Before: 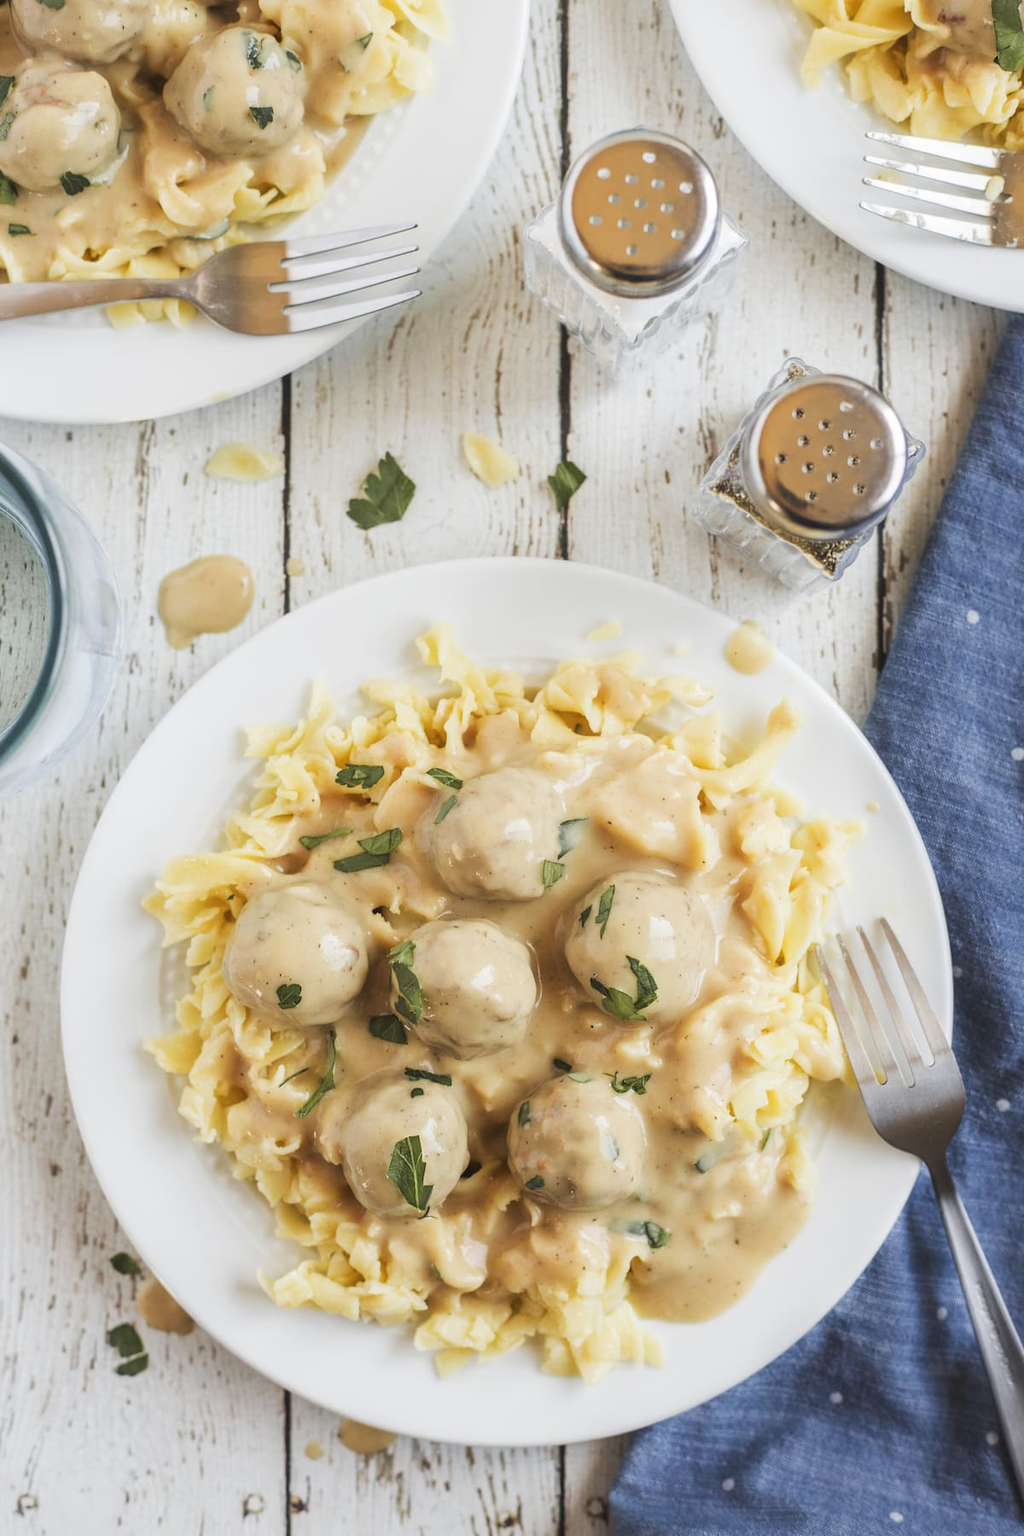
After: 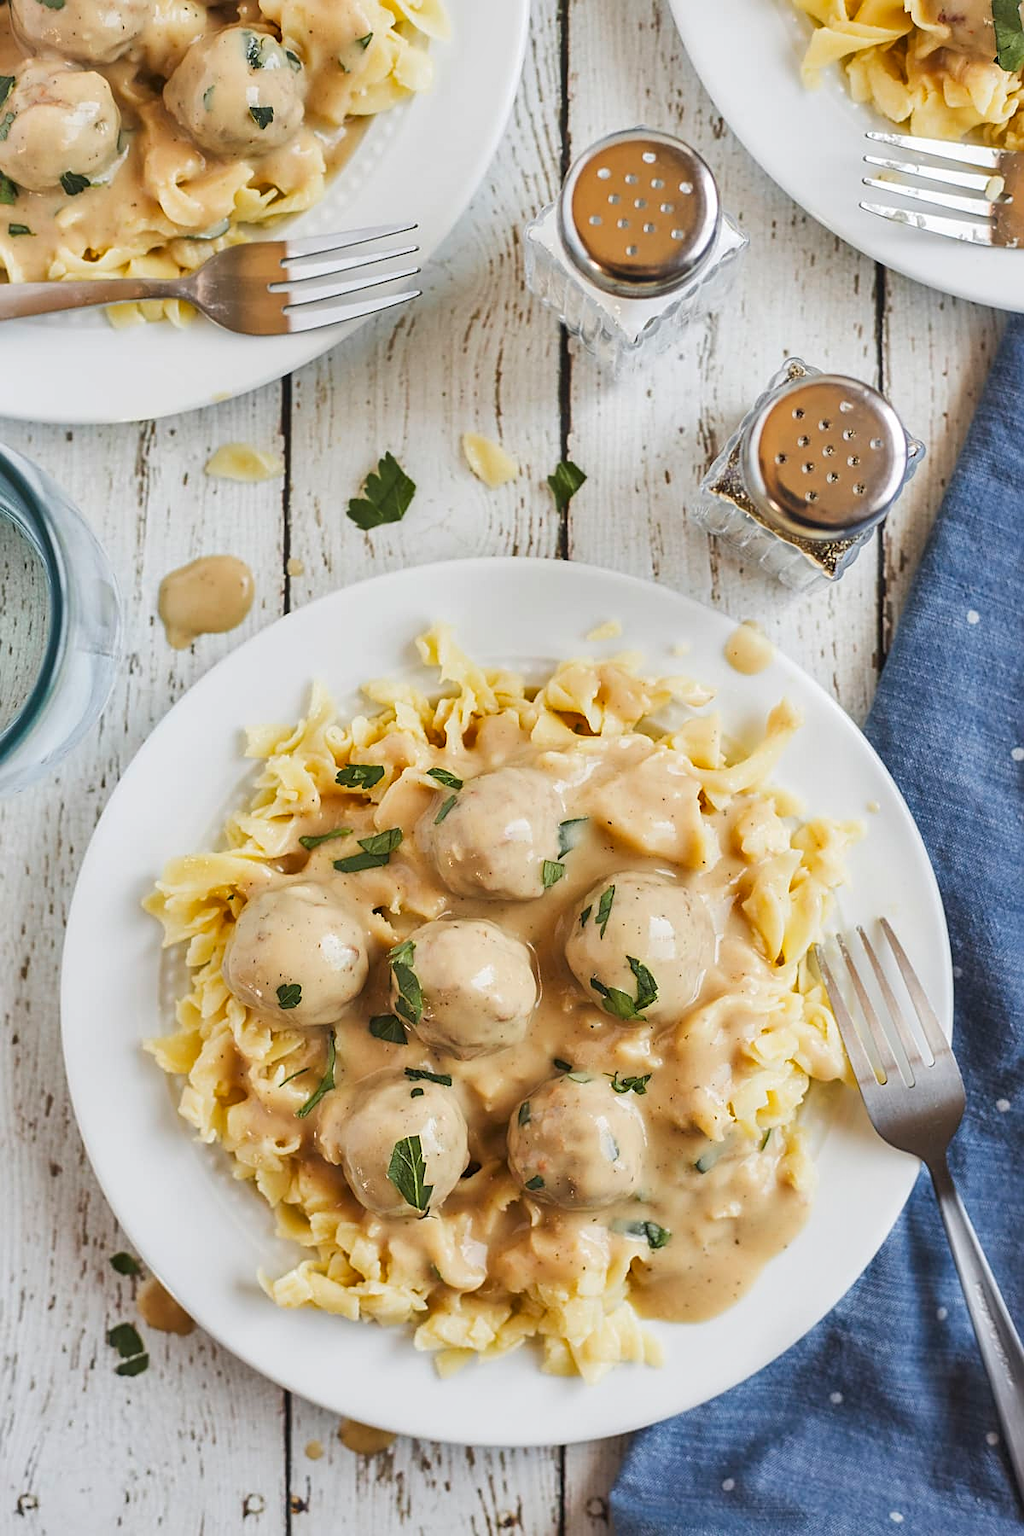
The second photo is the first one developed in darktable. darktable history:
shadows and highlights: shadows 22.64, highlights -49.19, soften with gaussian
sharpen: on, module defaults
